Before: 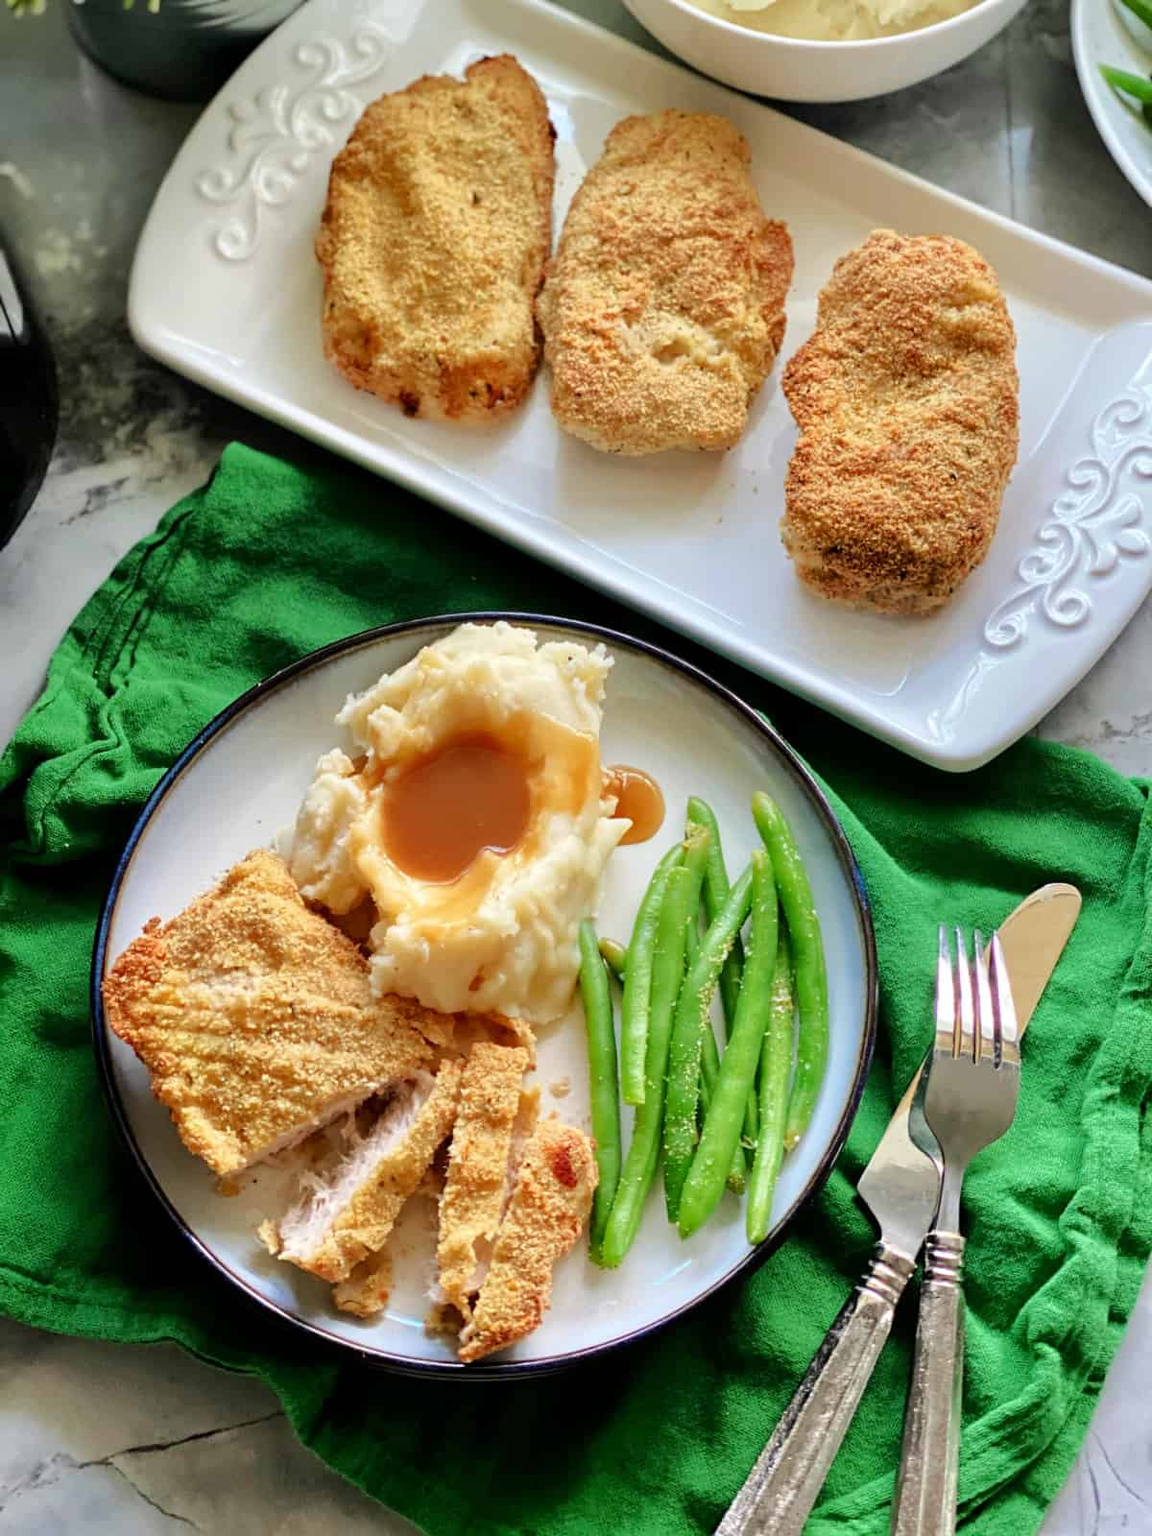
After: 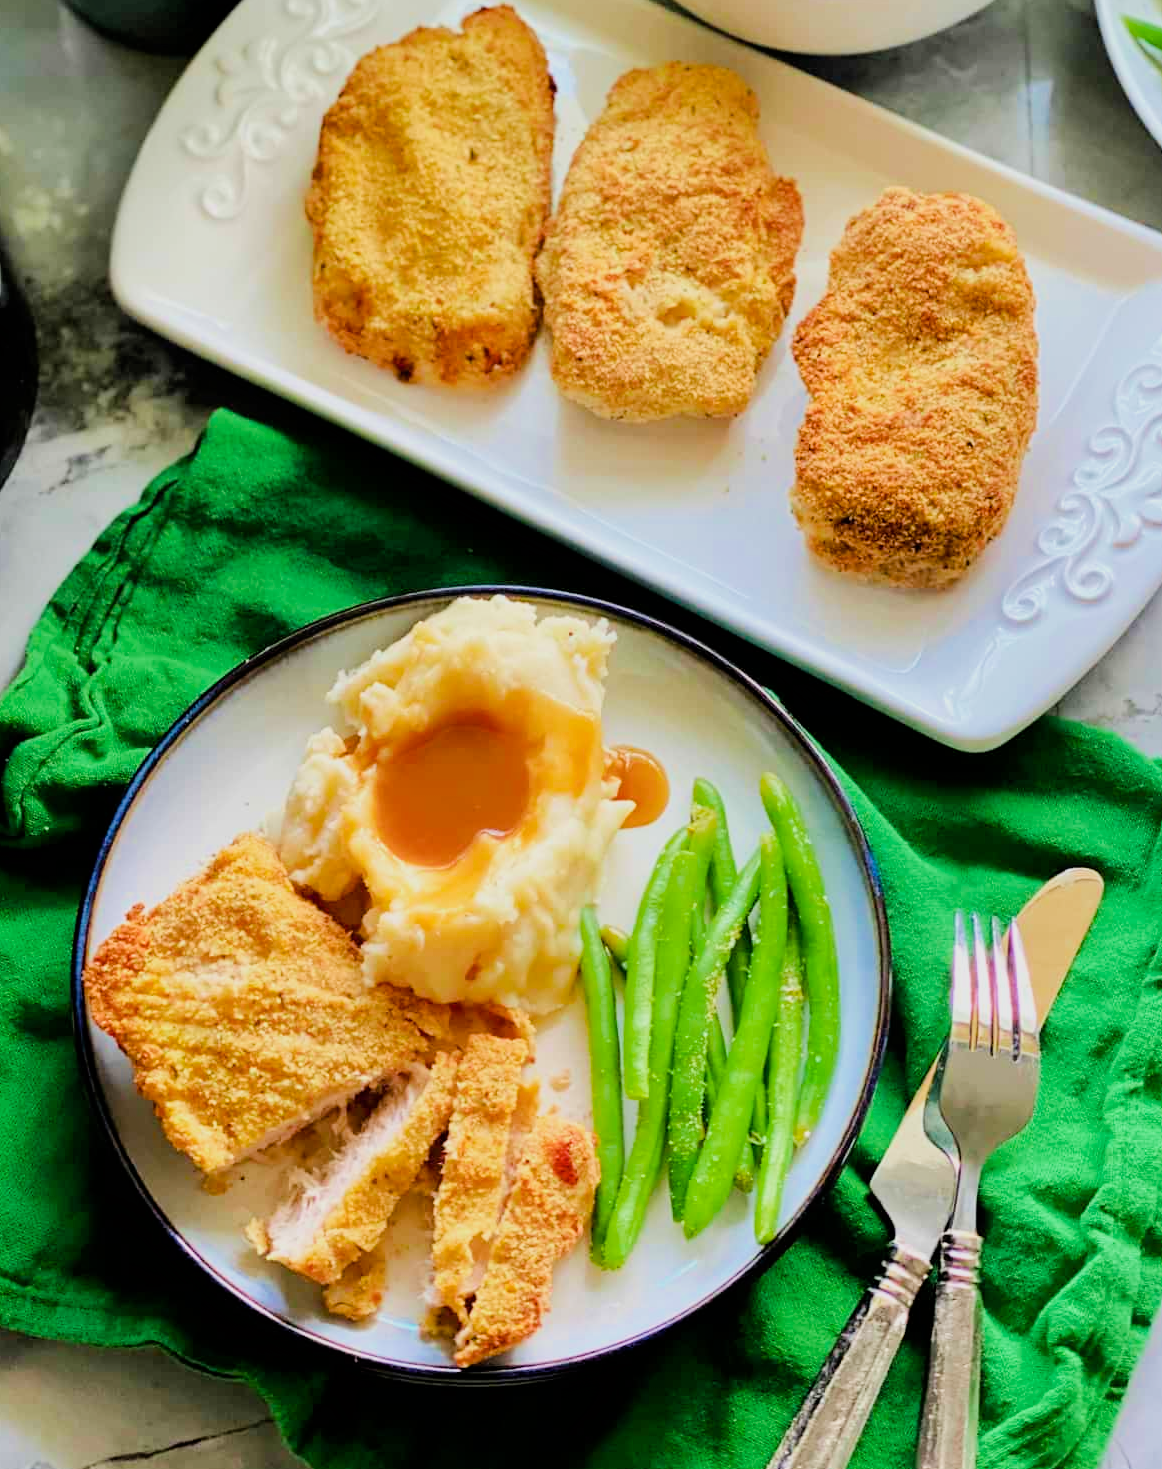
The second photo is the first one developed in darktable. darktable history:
crop: left 1.964%, top 3.251%, right 1.122%, bottom 4.933%
exposure: exposure 0.6 EV, compensate highlight preservation false
color balance rgb: perceptual saturation grading › global saturation 20%, global vibrance 20%
velvia: strength 15%
contrast equalizer: y [[0.5, 0.5, 0.468, 0.5, 0.5, 0.5], [0.5 ×6], [0.5 ×6], [0 ×6], [0 ×6]]
filmic rgb: black relative exposure -7.65 EV, white relative exposure 4.56 EV, hardness 3.61
tone equalizer: on, module defaults
